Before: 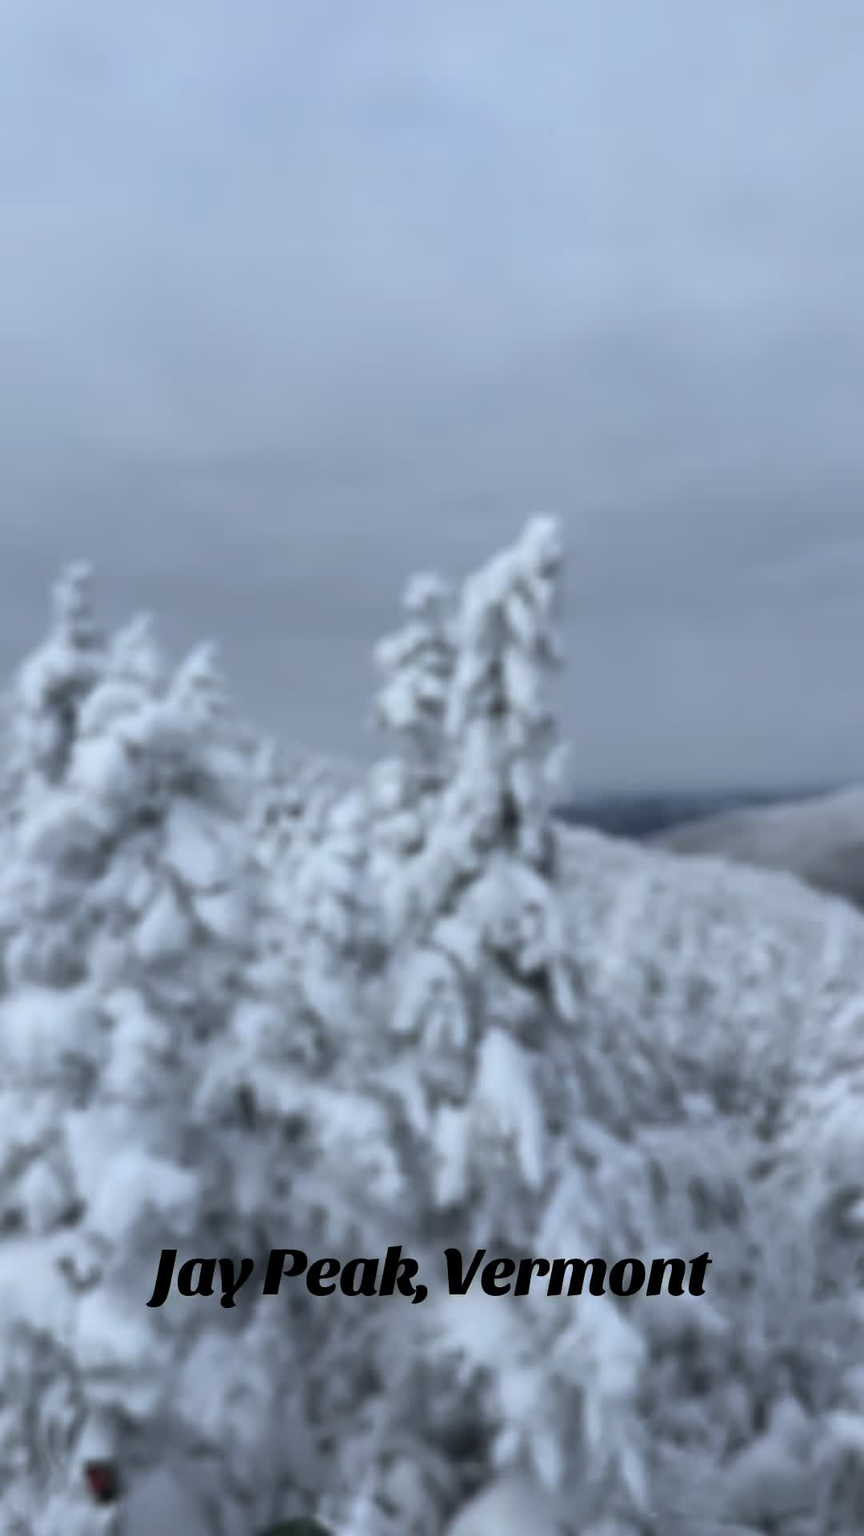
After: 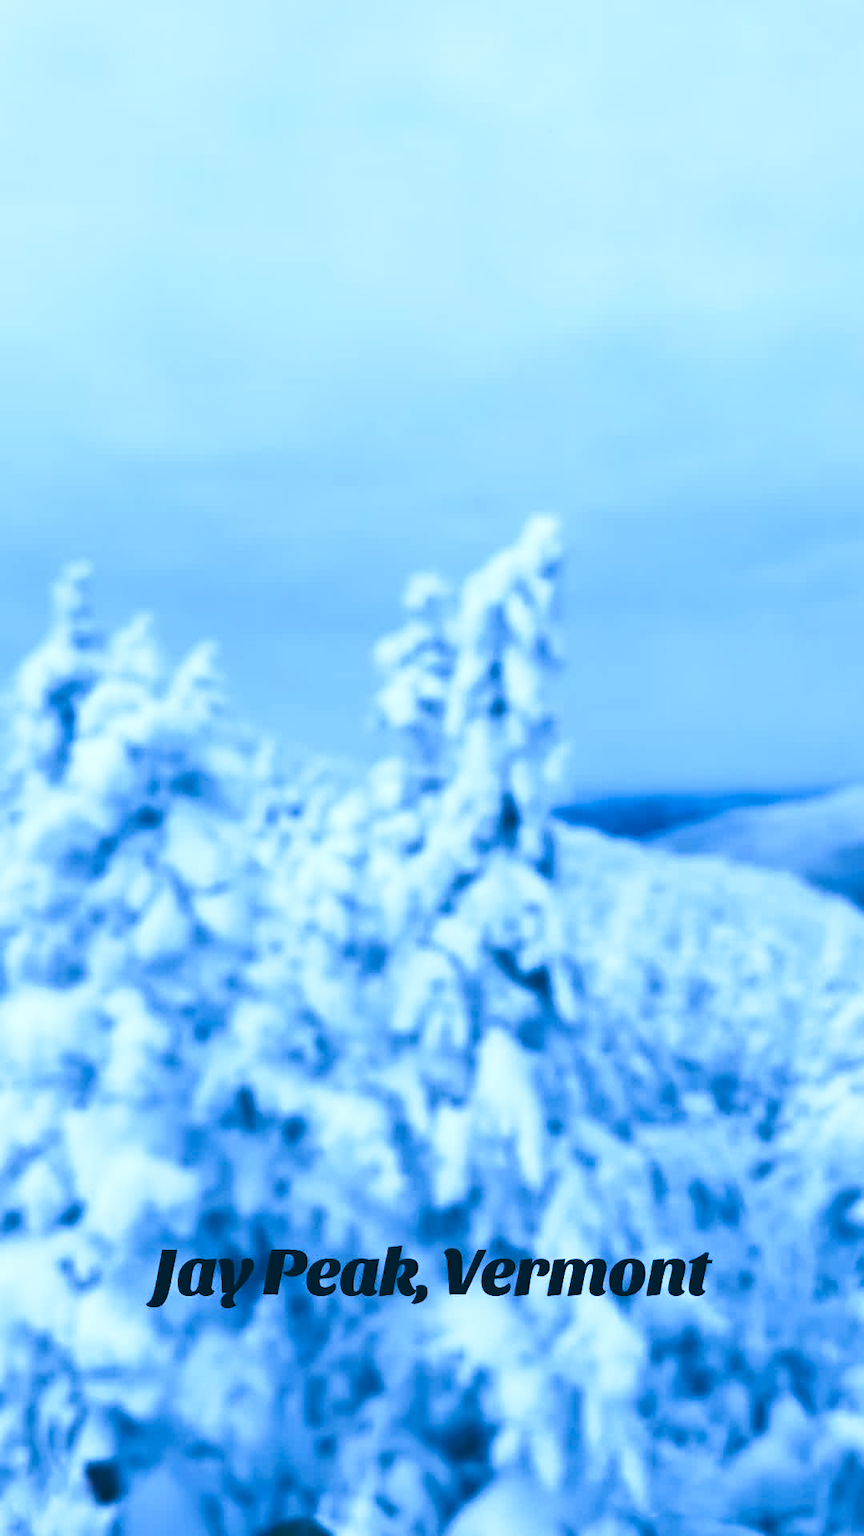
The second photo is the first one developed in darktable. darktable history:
color balance: lift [1.016, 0.983, 1, 1.017], gamma [0.958, 1, 1, 1], gain [0.981, 1.007, 0.993, 1.002], input saturation 118.26%, contrast 13.43%, contrast fulcrum 21.62%, output saturation 82.76%
white balance: red 0.766, blue 1.537
base curve: curves: ch0 [(0, 0) (0.005, 0.002) (0.15, 0.3) (0.4, 0.7) (0.75, 0.95) (1, 1)], preserve colors none
